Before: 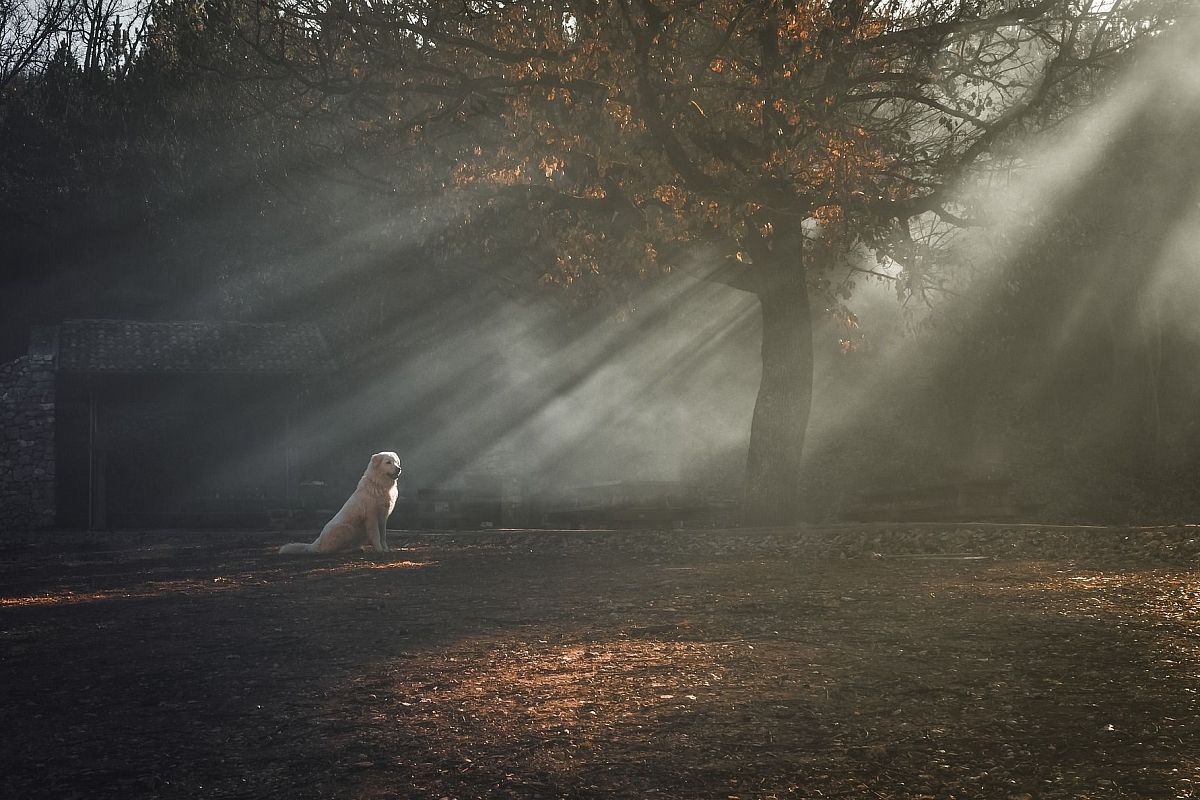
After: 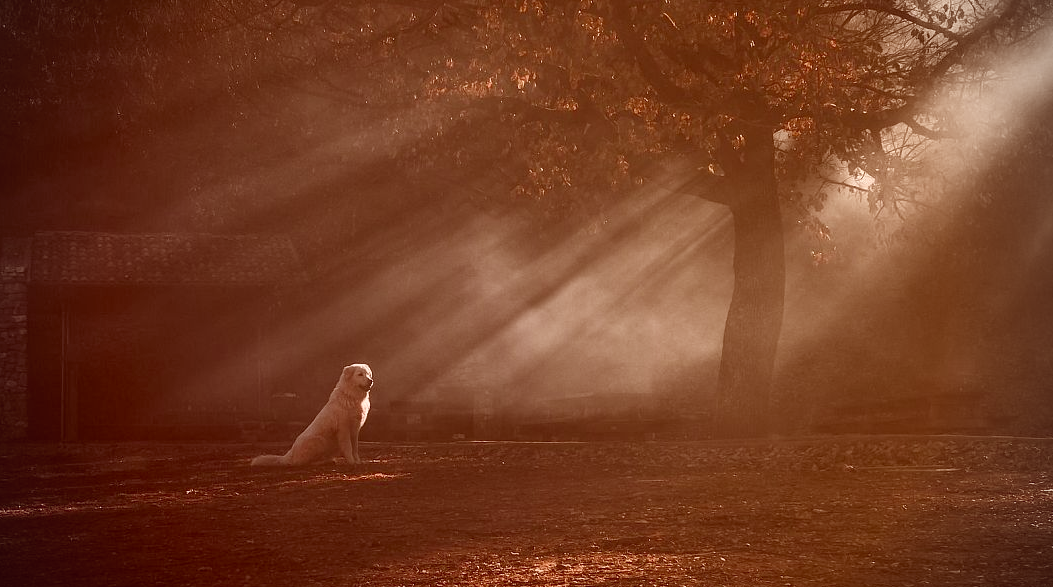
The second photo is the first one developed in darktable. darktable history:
vignetting: unbound false
tone equalizer: -8 EV 0 EV, -7 EV 0.002 EV, -6 EV -0.003 EV, -5 EV -0.008 EV, -4 EV -0.089 EV, -3 EV -0.224 EV, -2 EV -0.257 EV, -1 EV 0.12 EV, +0 EV 0.331 EV
crop and rotate: left 2.379%, top 11.06%, right 9.81%, bottom 15.452%
color correction: highlights a* 9.1, highlights b* 8.78, shadows a* 39.42, shadows b* 39.3, saturation 0.816
